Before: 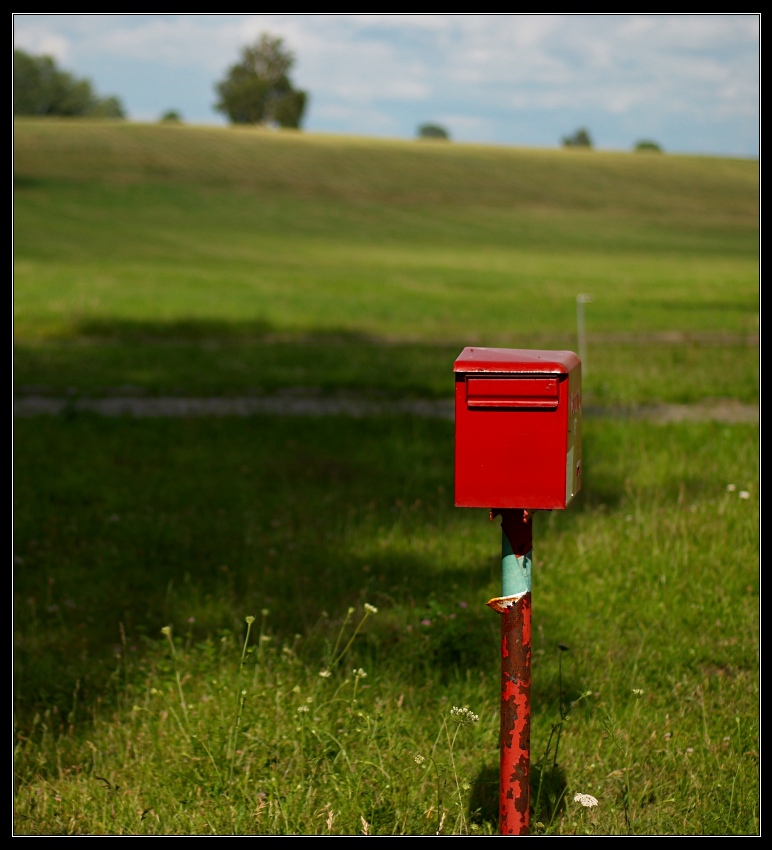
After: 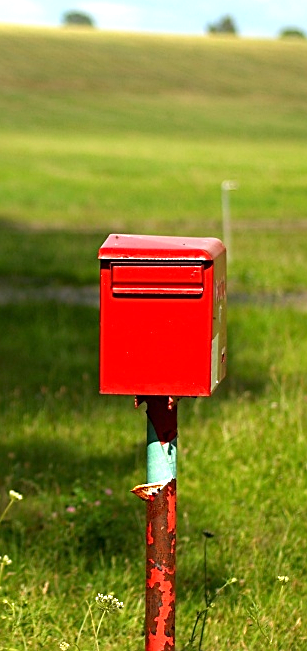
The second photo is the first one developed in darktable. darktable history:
exposure: exposure 1.161 EV, compensate highlight preservation false
sharpen: on, module defaults
crop: left 45.997%, top 13.361%, right 14.187%, bottom 10.011%
